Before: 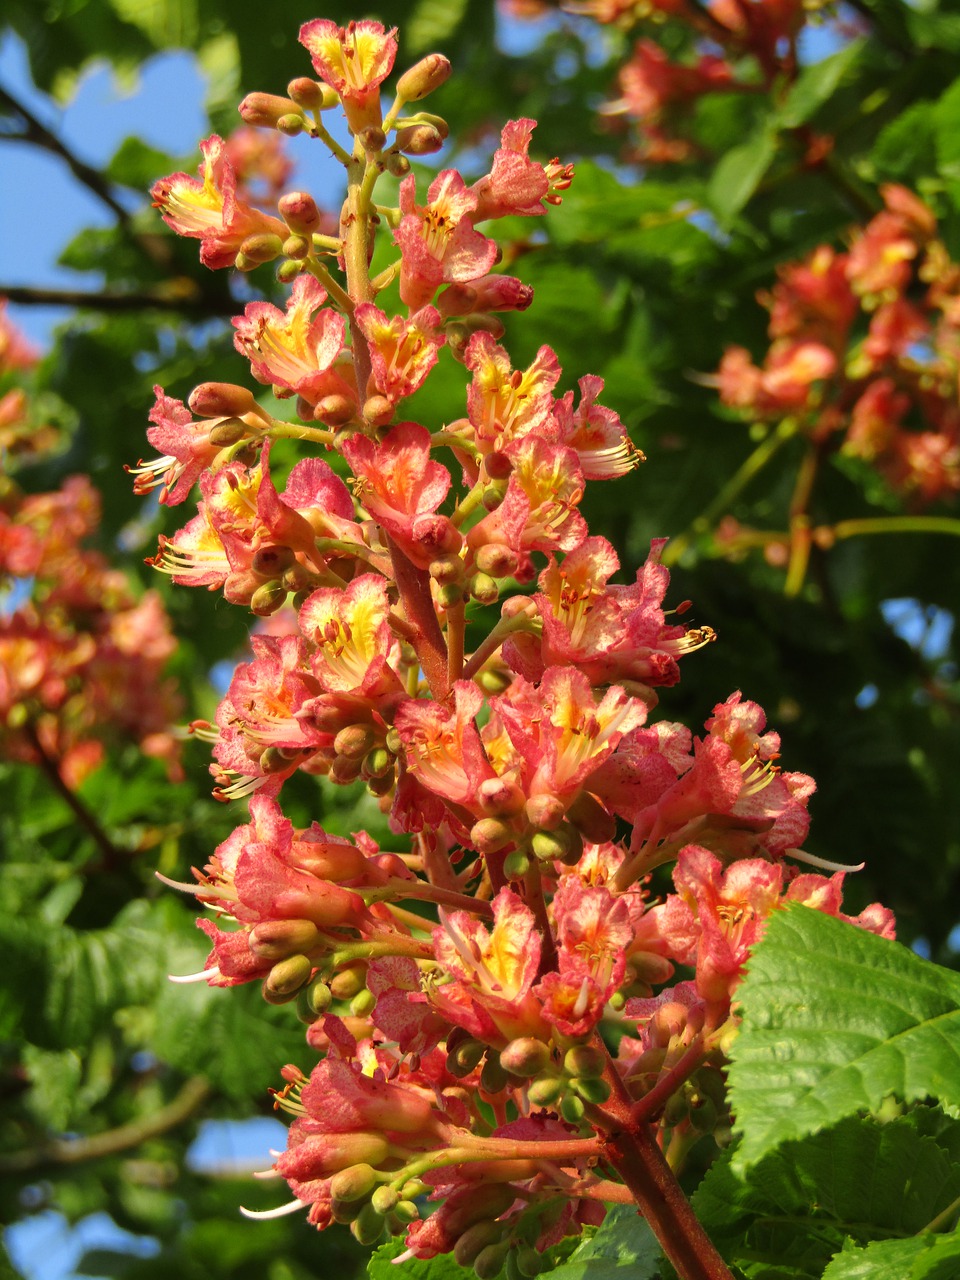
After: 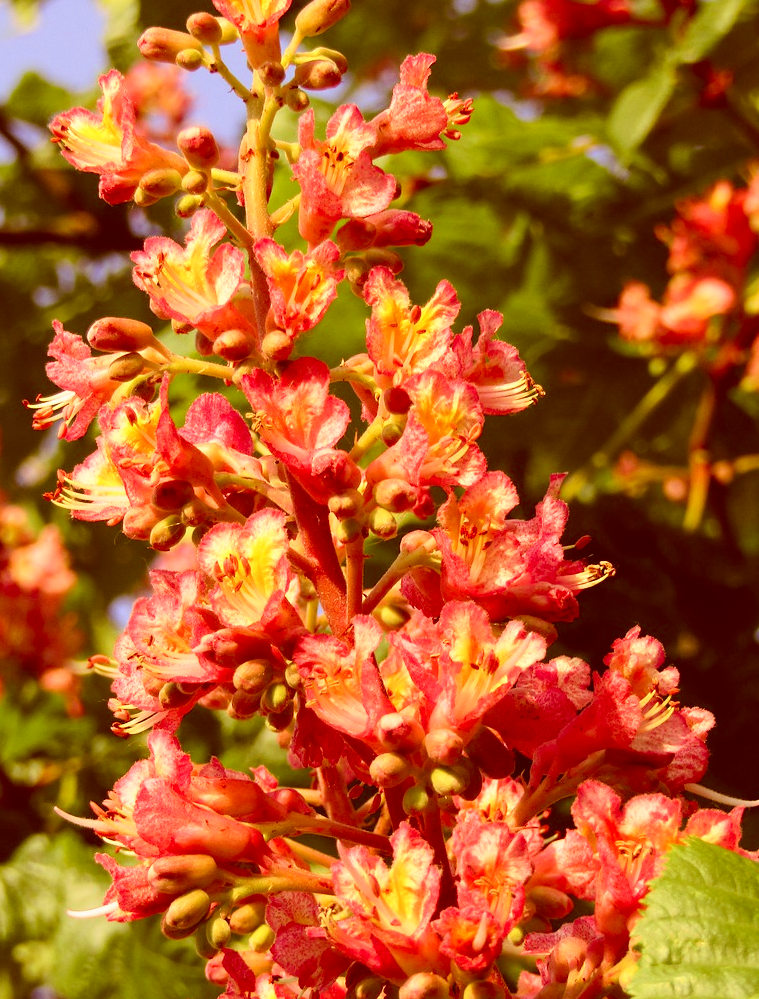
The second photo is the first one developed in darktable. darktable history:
color correction: highlights a* 9.19, highlights b* 8.54, shadows a* 39.82, shadows b* 39.86, saturation 0.803
contrast brightness saturation: contrast 0.204, brightness 0.161, saturation 0.222
crop and rotate: left 10.537%, top 5.127%, right 10.357%, bottom 16.769%
